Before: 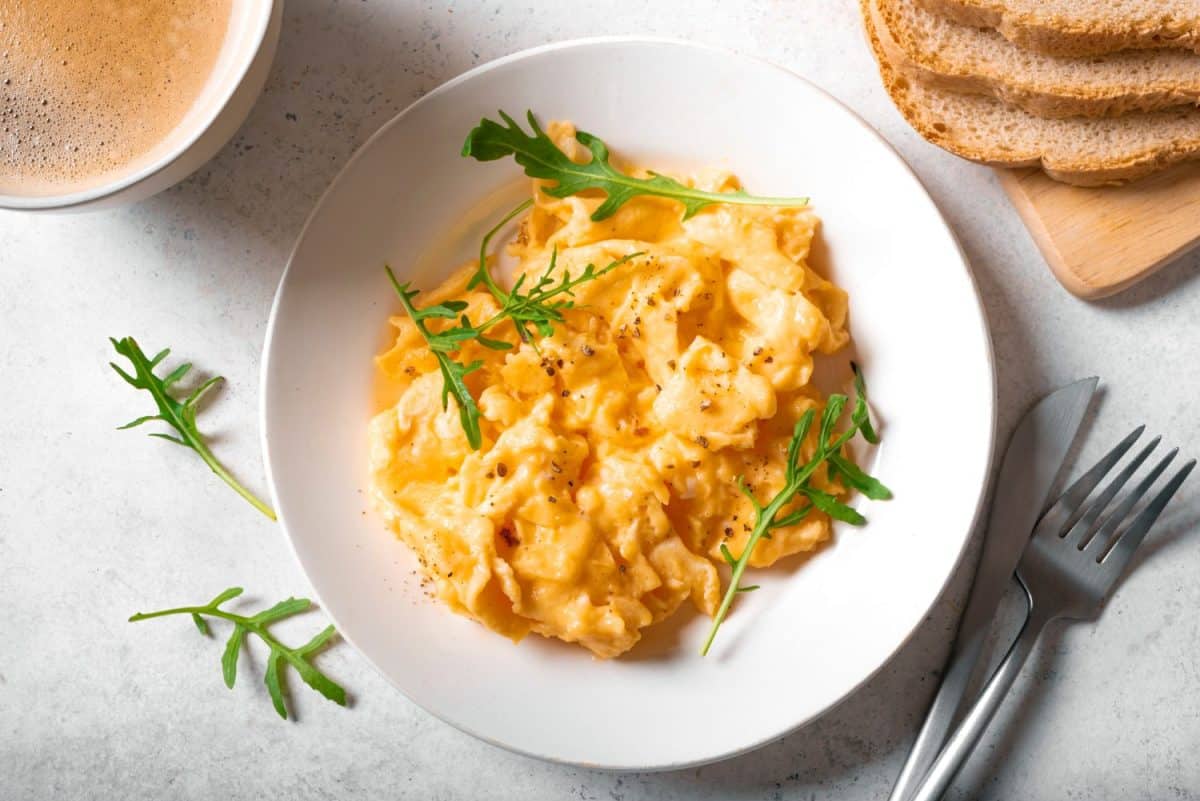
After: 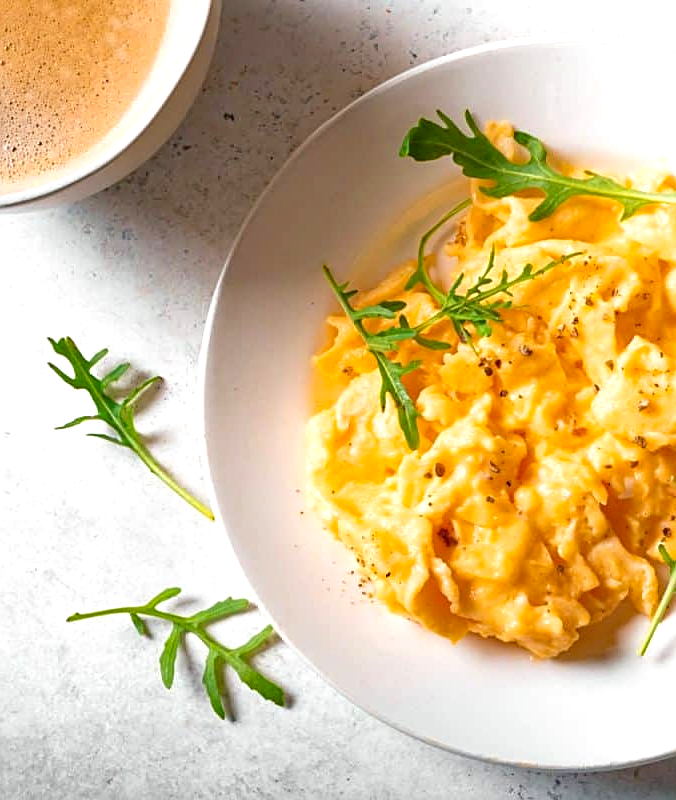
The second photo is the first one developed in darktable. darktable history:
haze removal: strength 0.291, distance 0.252, compatibility mode true, adaptive false
exposure: exposure 0.298 EV, compensate exposure bias true, compensate highlight preservation false
crop: left 5.222%, right 38.44%
sharpen: on, module defaults
